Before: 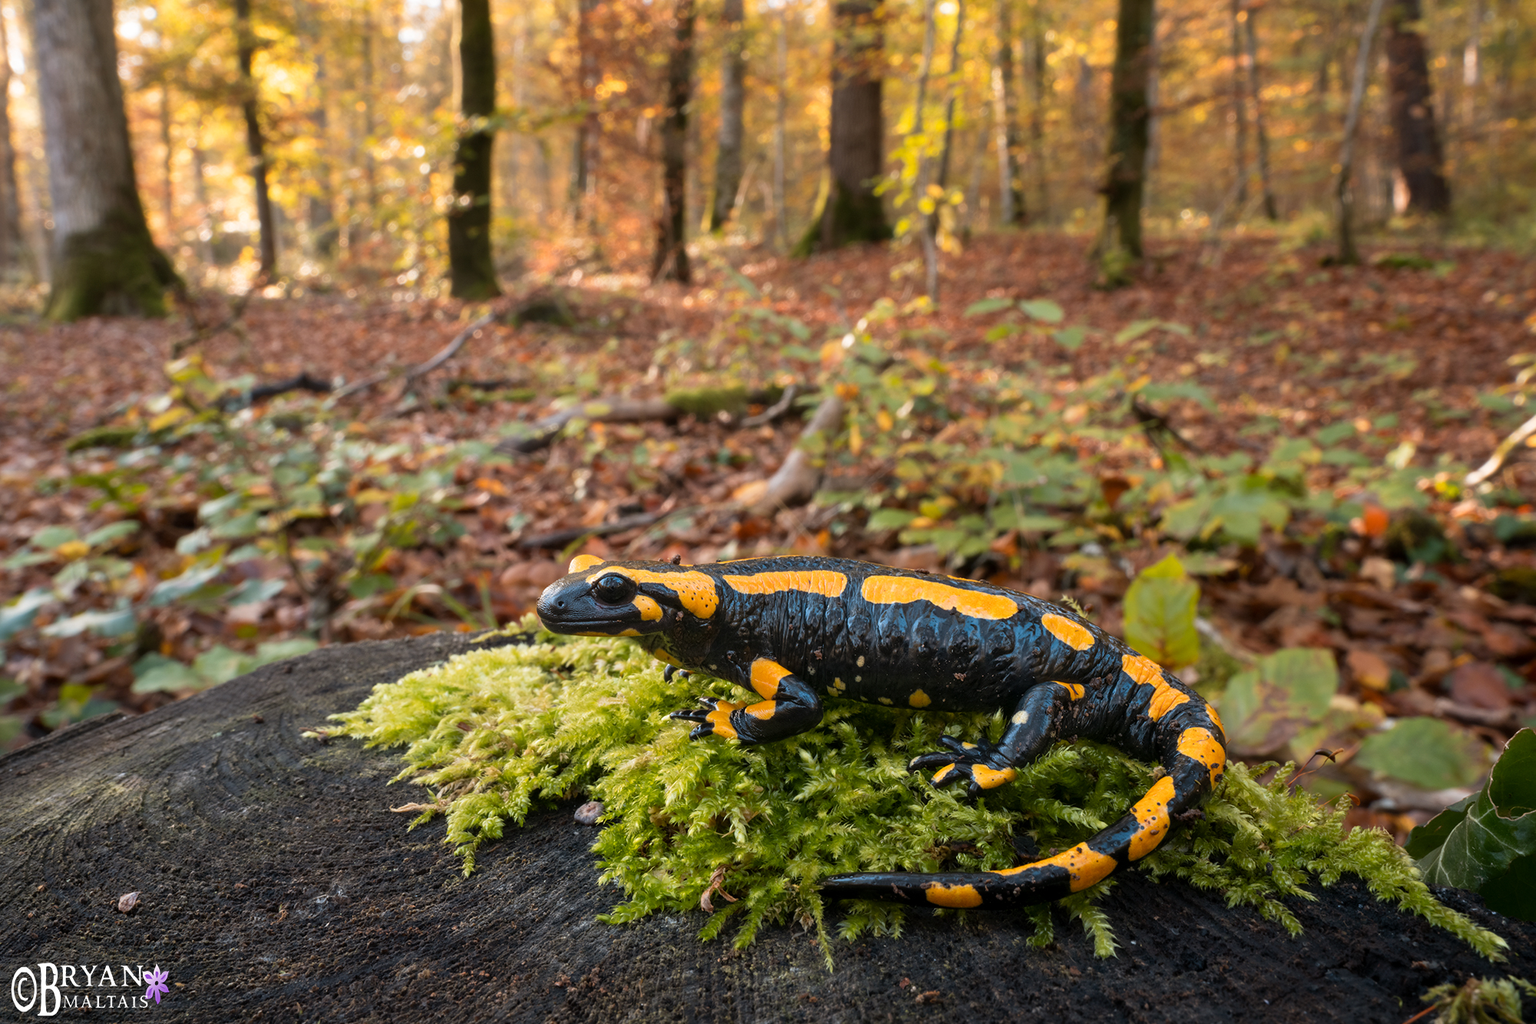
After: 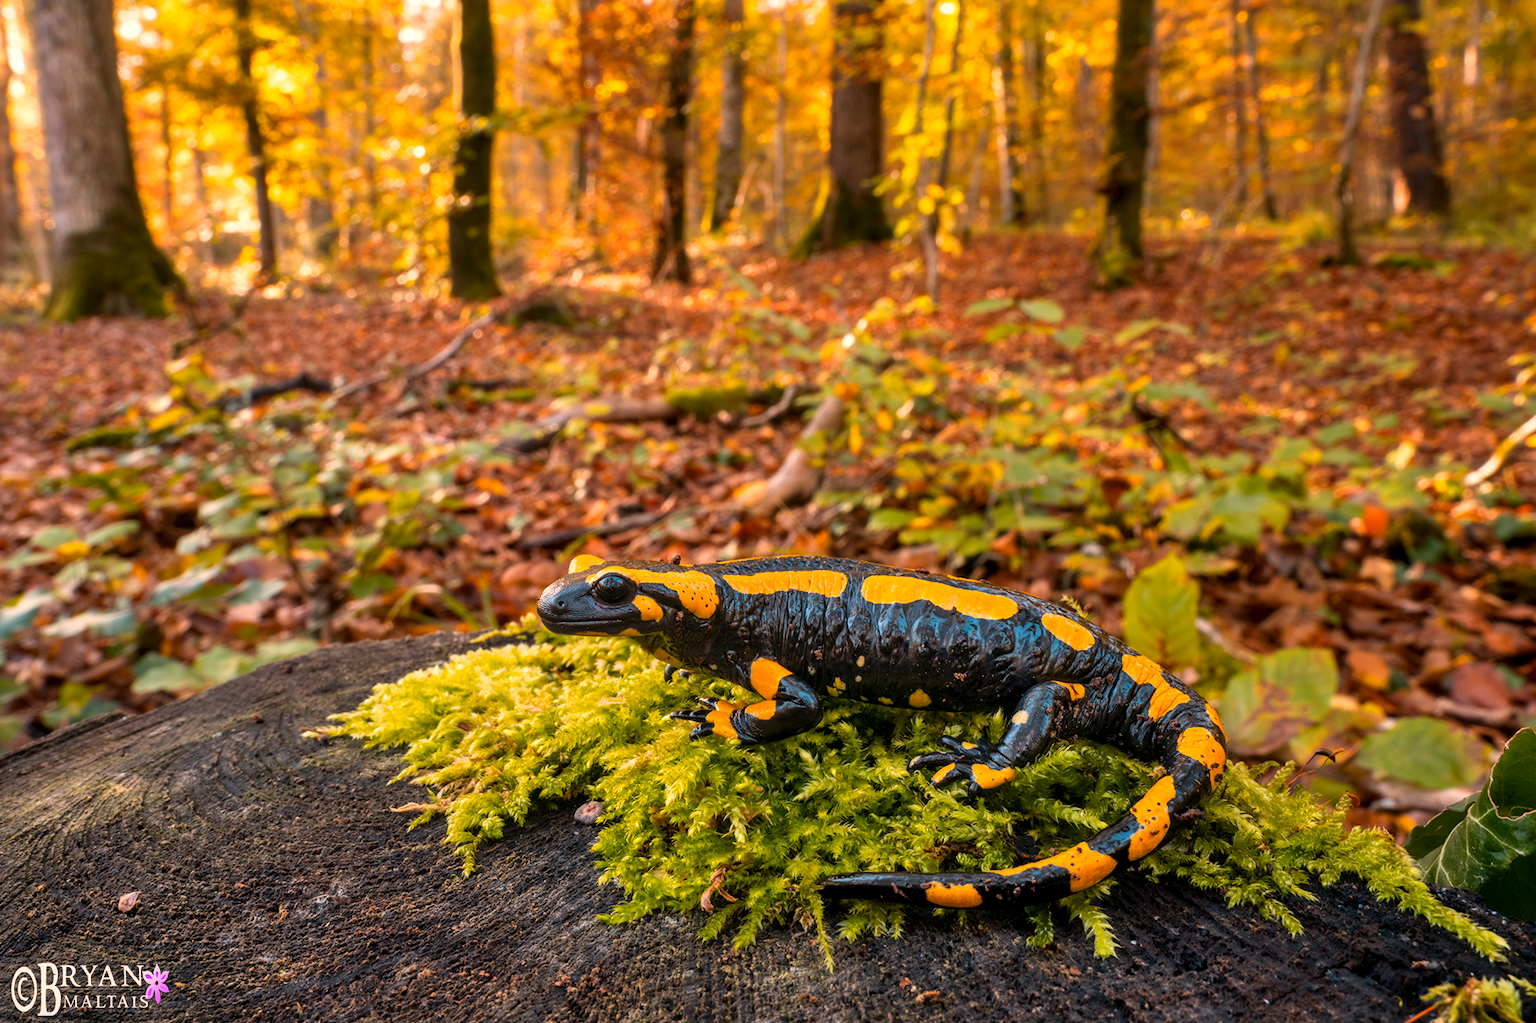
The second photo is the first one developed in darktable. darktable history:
shadows and highlights: shadows 52.34, highlights -28.23, soften with gaussian
local contrast: on, module defaults
color balance rgb: perceptual saturation grading › global saturation 25%, global vibrance 20%
white balance: red 1.127, blue 0.943
